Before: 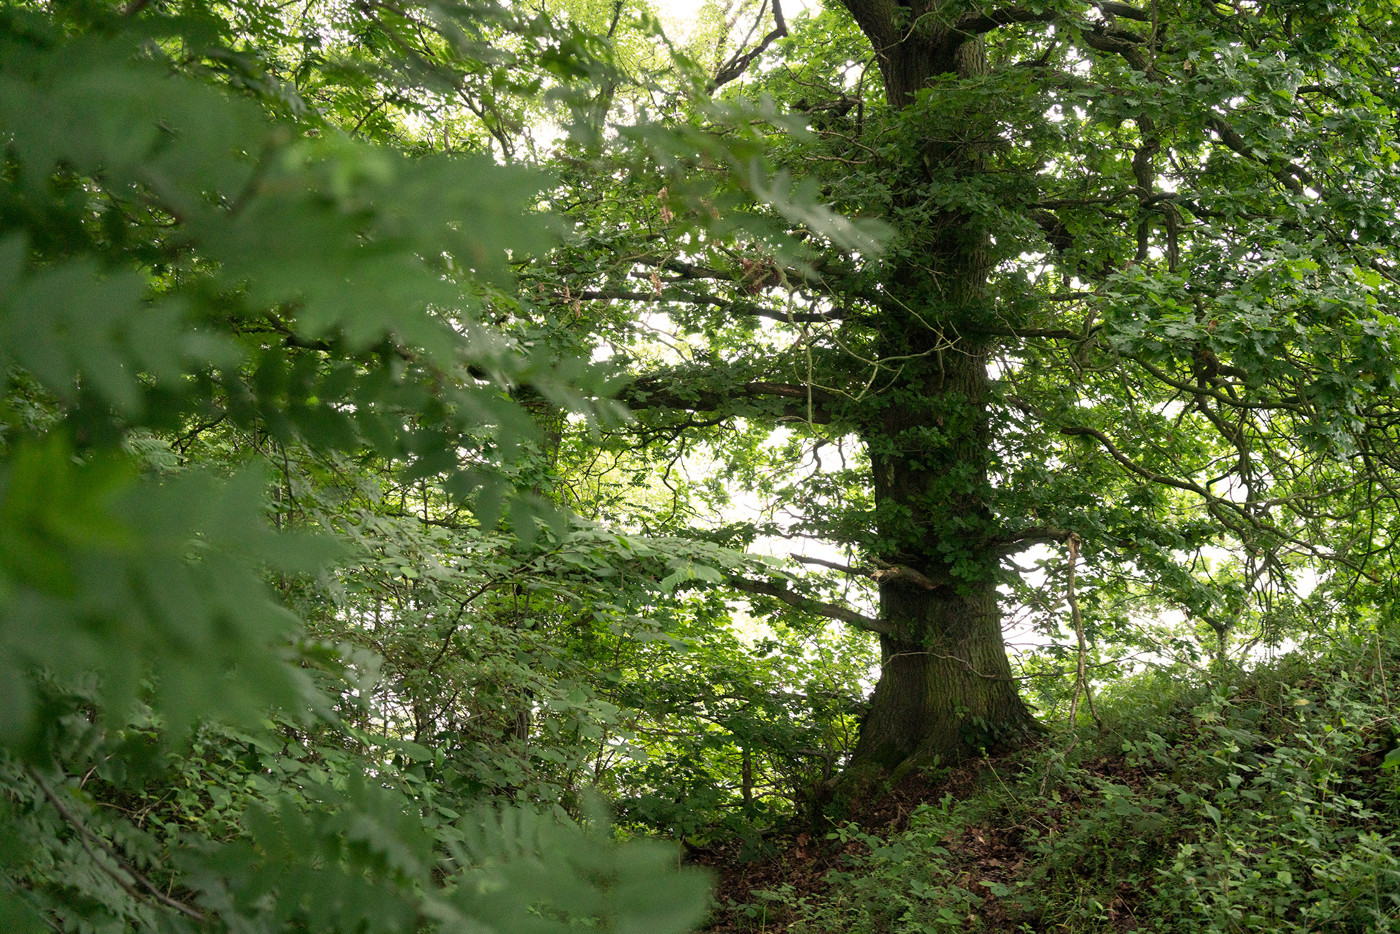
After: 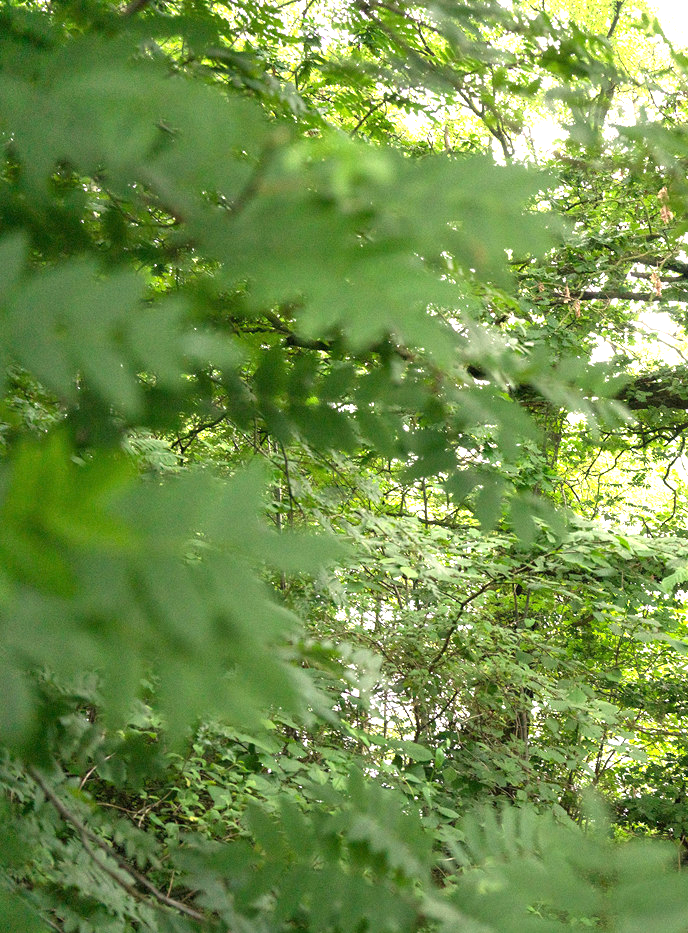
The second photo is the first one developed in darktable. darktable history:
exposure: exposure 1.15 EV, compensate highlight preservation false
crop and rotate: left 0%, top 0%, right 50.845%
